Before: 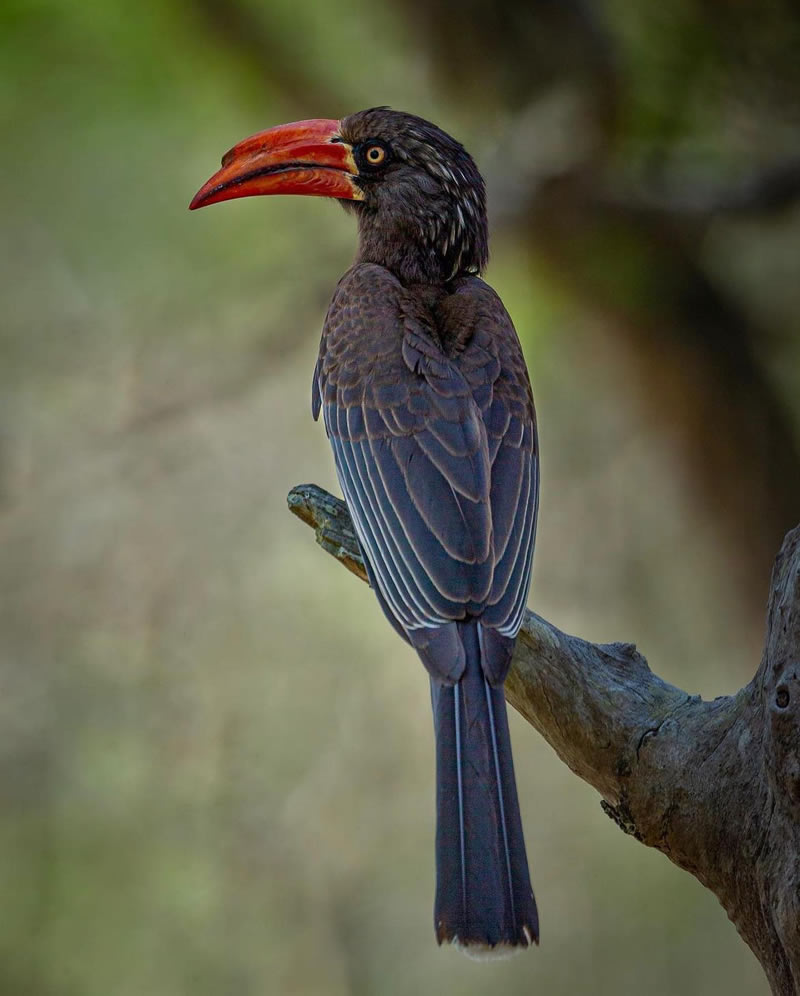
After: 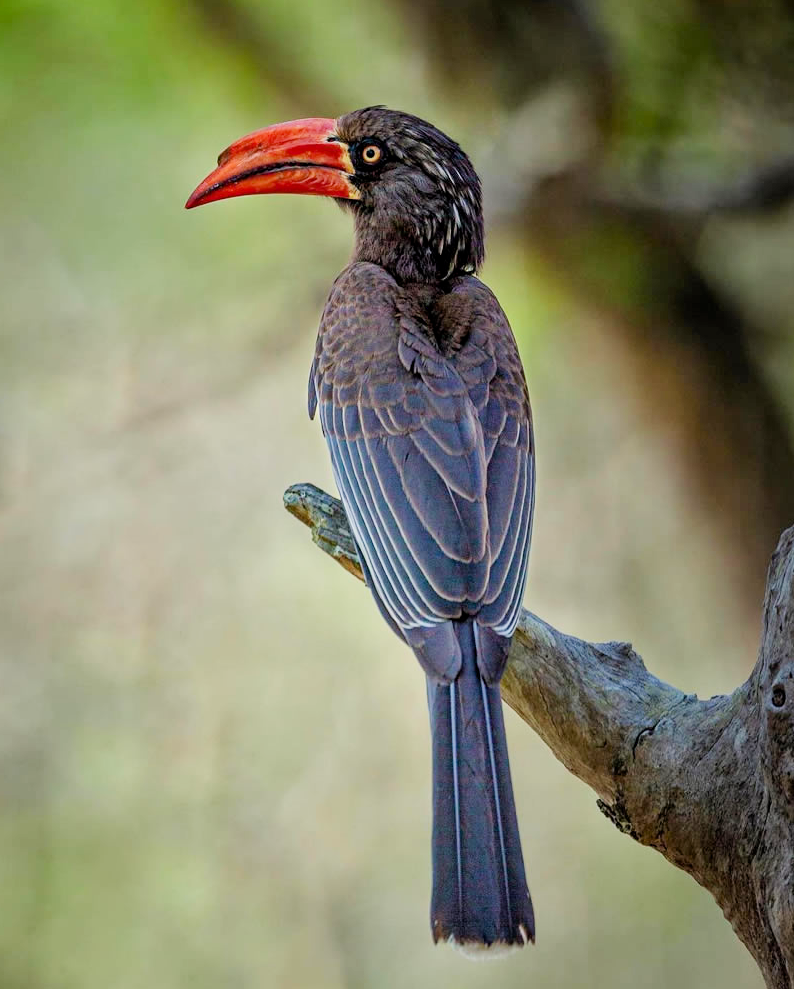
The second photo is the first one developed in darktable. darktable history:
exposure: black level correction 0.002, exposure 1.308 EV, compensate exposure bias true, compensate highlight preservation false
crop and rotate: left 0.635%, top 0.273%, bottom 0.35%
filmic rgb: black relative exposure -7.65 EV, white relative exposure 4.56 EV, hardness 3.61
